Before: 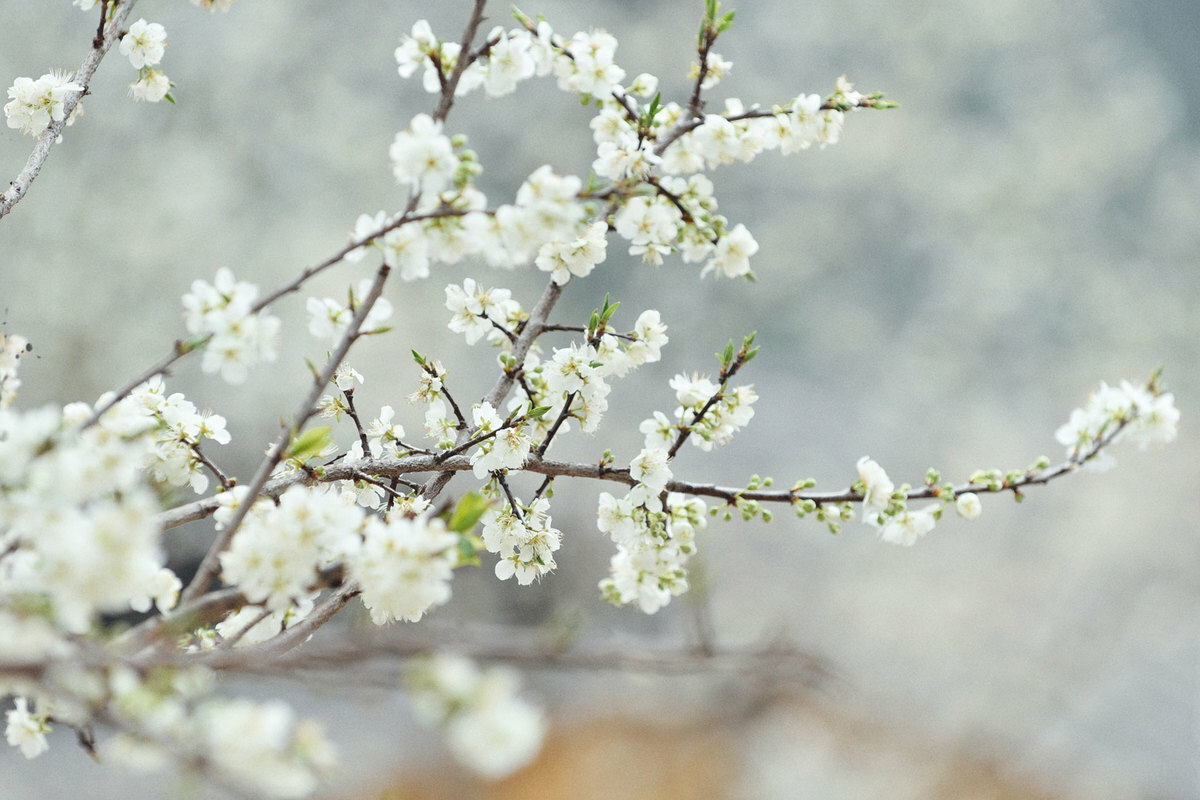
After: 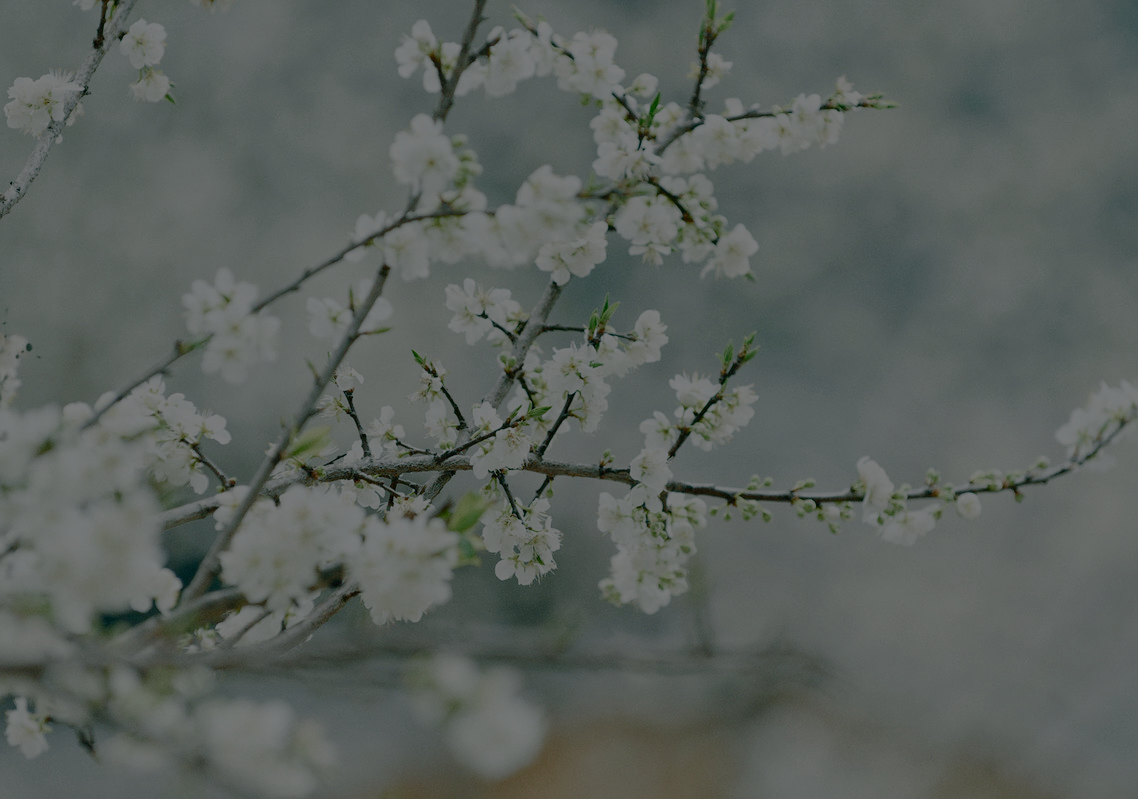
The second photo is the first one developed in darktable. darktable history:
color balance rgb: power › chroma 2.16%, power › hue 165.21°, global offset › luminance -0.511%, perceptual saturation grading › global saturation 20%, perceptual saturation grading › highlights -49.439%, perceptual saturation grading › shadows 25.558%, perceptual brilliance grading › global brilliance -48.197%, global vibrance 20%
crop and rotate: left 0%, right 5.137%
